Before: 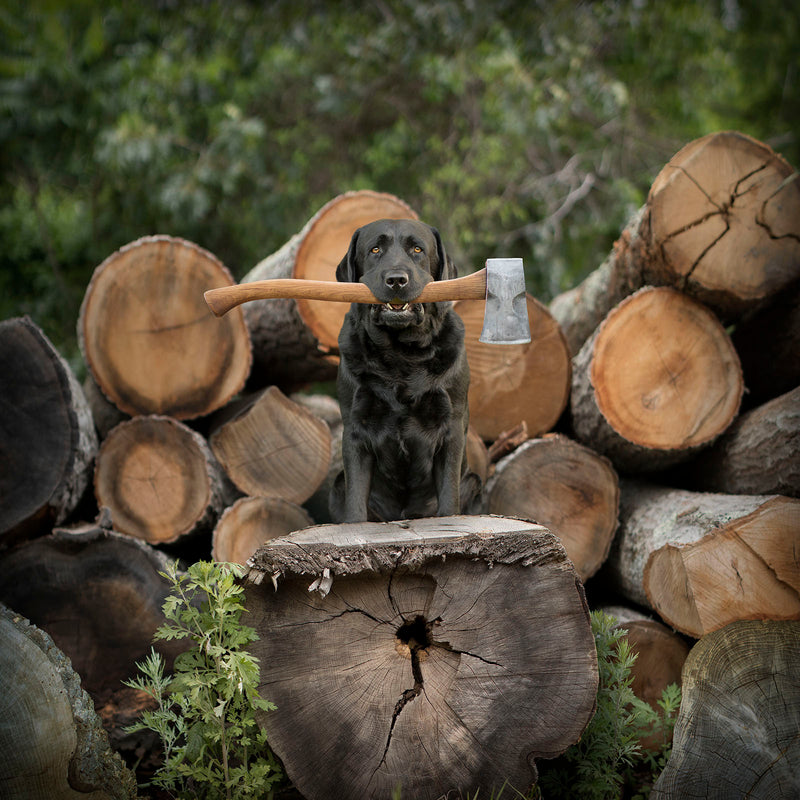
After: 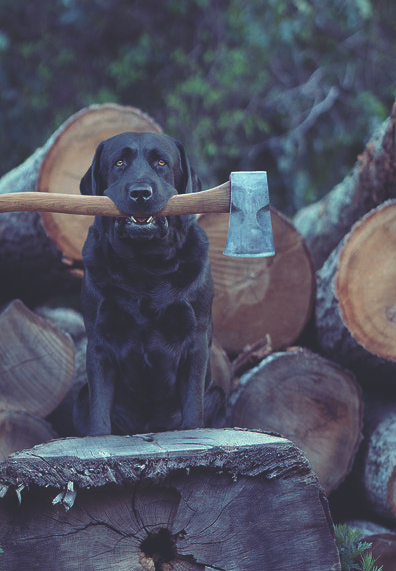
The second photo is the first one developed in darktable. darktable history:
rgb curve: curves: ch0 [(0, 0.186) (0.314, 0.284) (0.576, 0.466) (0.805, 0.691) (0.936, 0.886)]; ch1 [(0, 0.186) (0.314, 0.284) (0.581, 0.534) (0.771, 0.746) (0.936, 0.958)]; ch2 [(0, 0.216) (0.275, 0.39) (1, 1)], mode RGB, independent channels, compensate middle gray true, preserve colors none
crop: left 32.075%, top 10.976%, right 18.355%, bottom 17.596%
